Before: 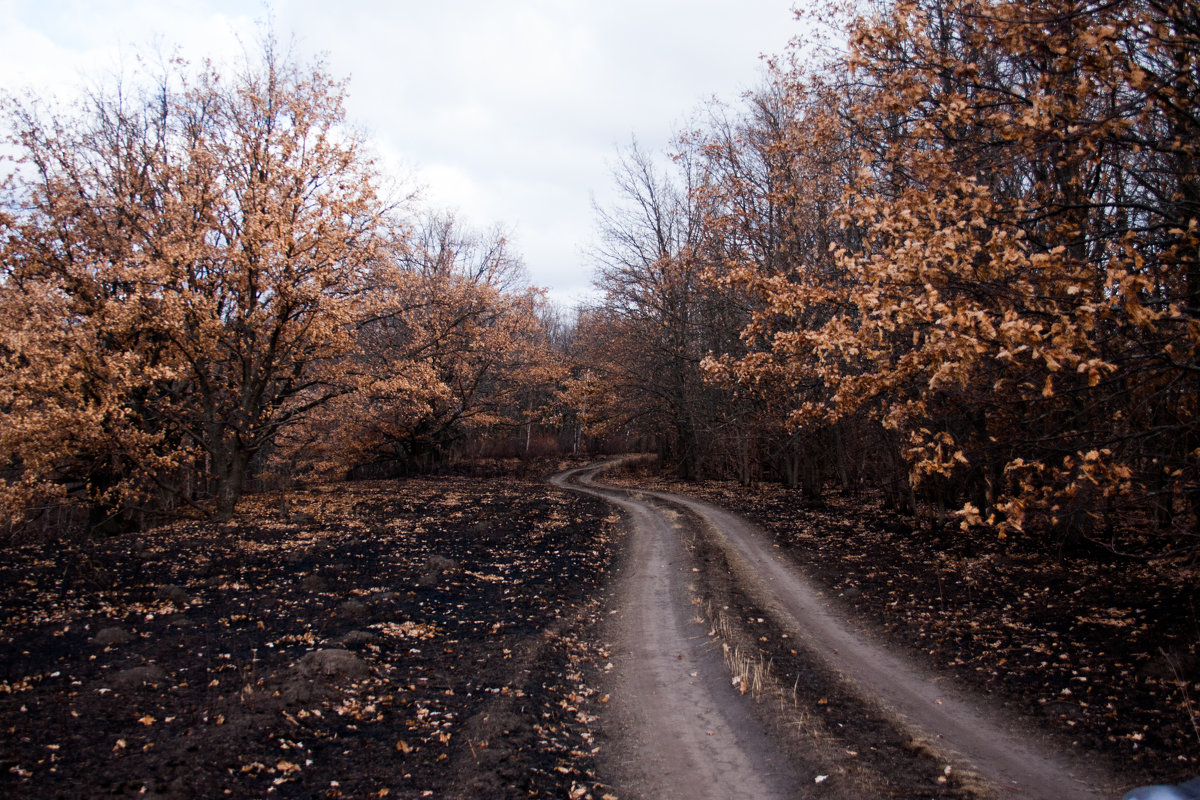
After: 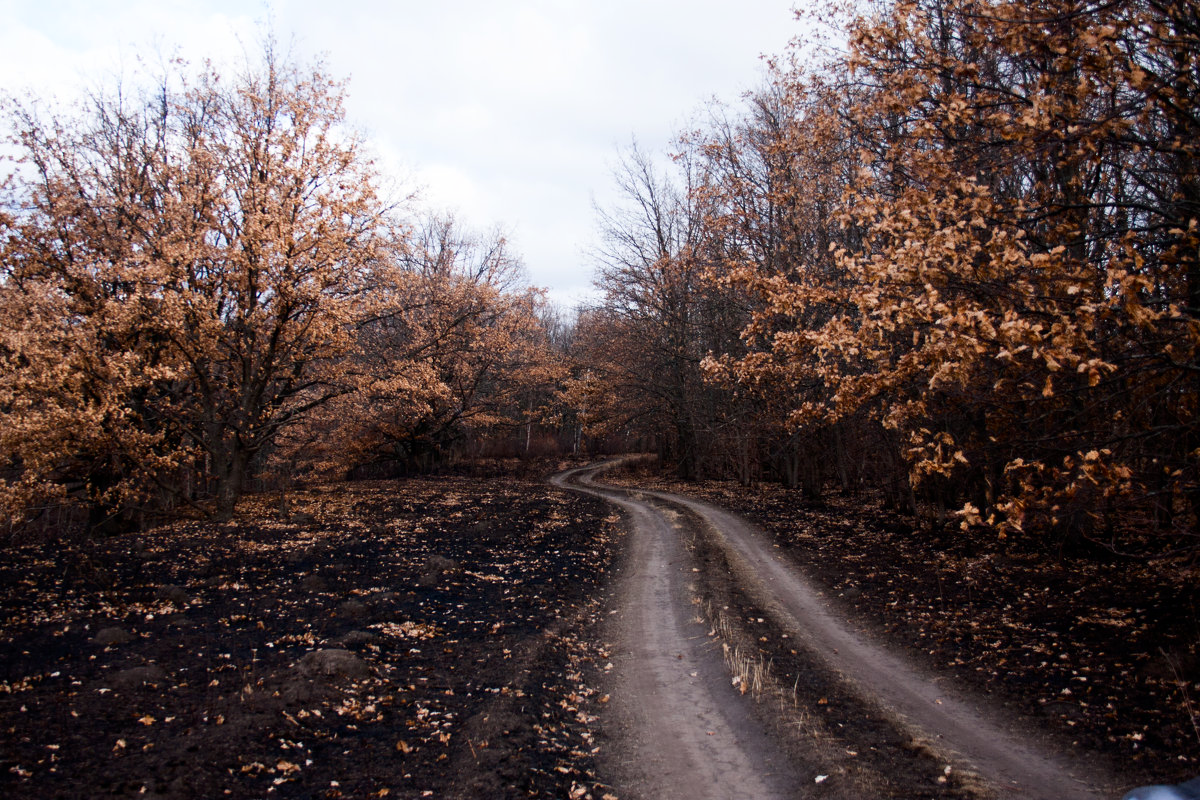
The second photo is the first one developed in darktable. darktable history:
shadows and highlights: shadows -31.74, highlights 29.61
